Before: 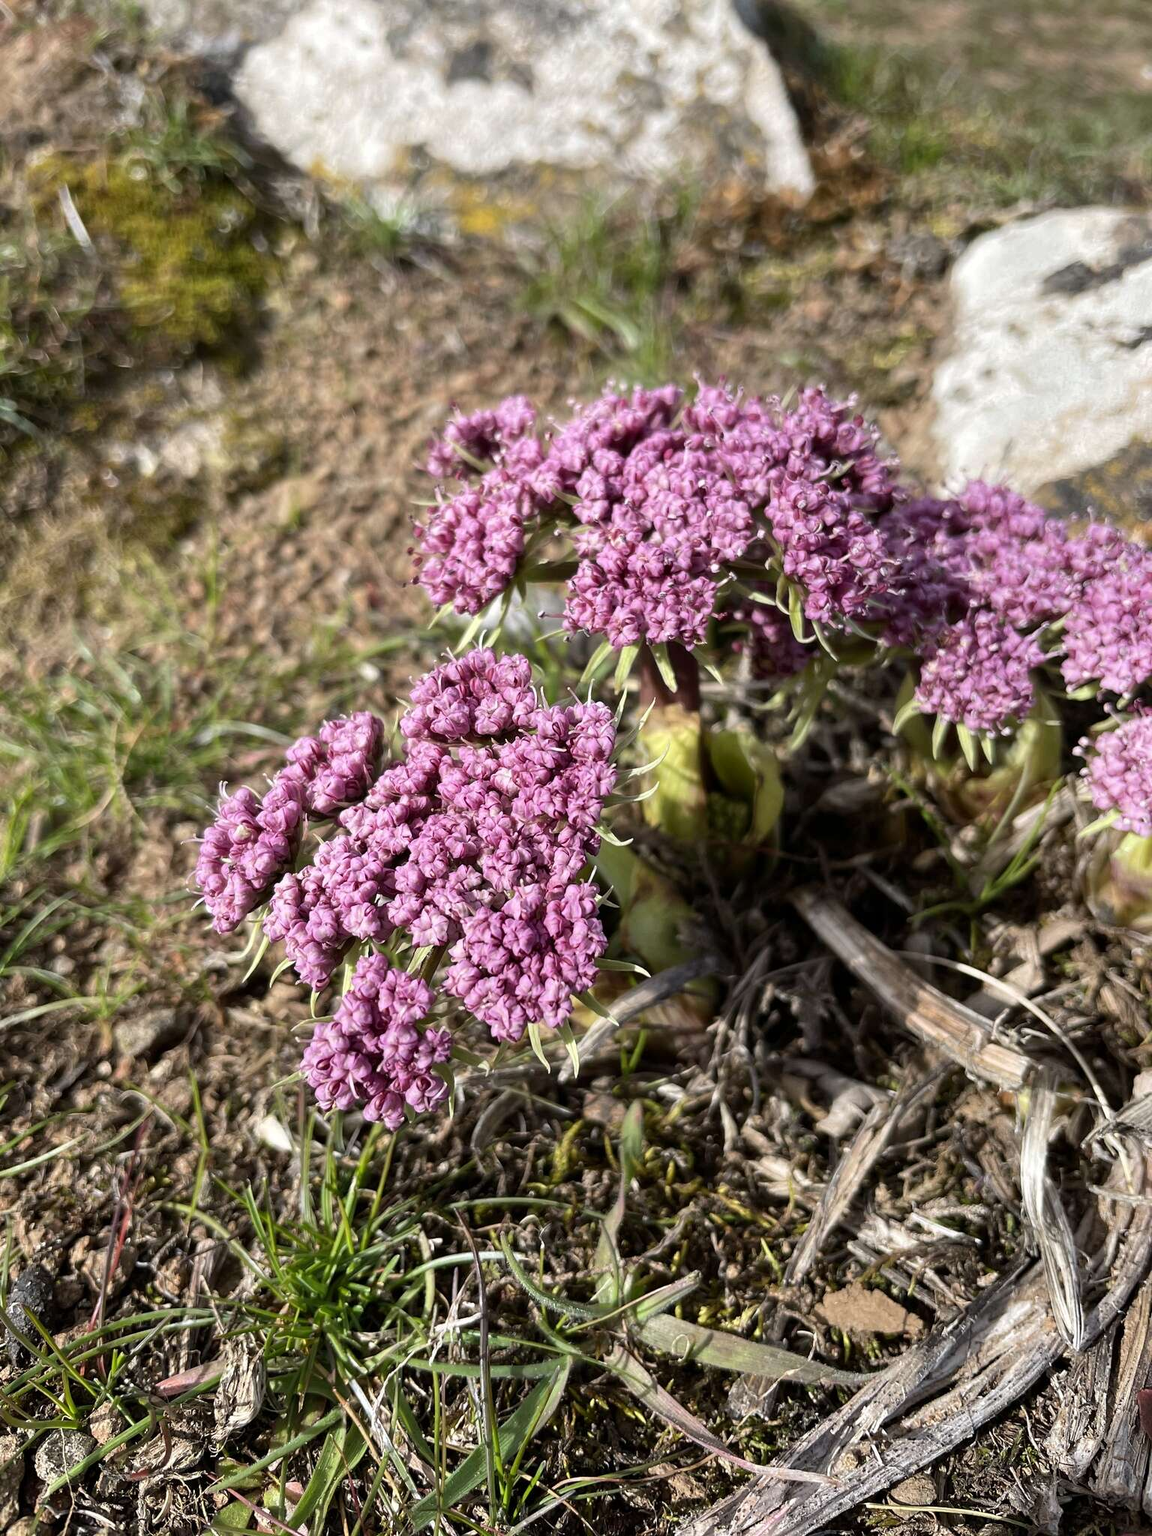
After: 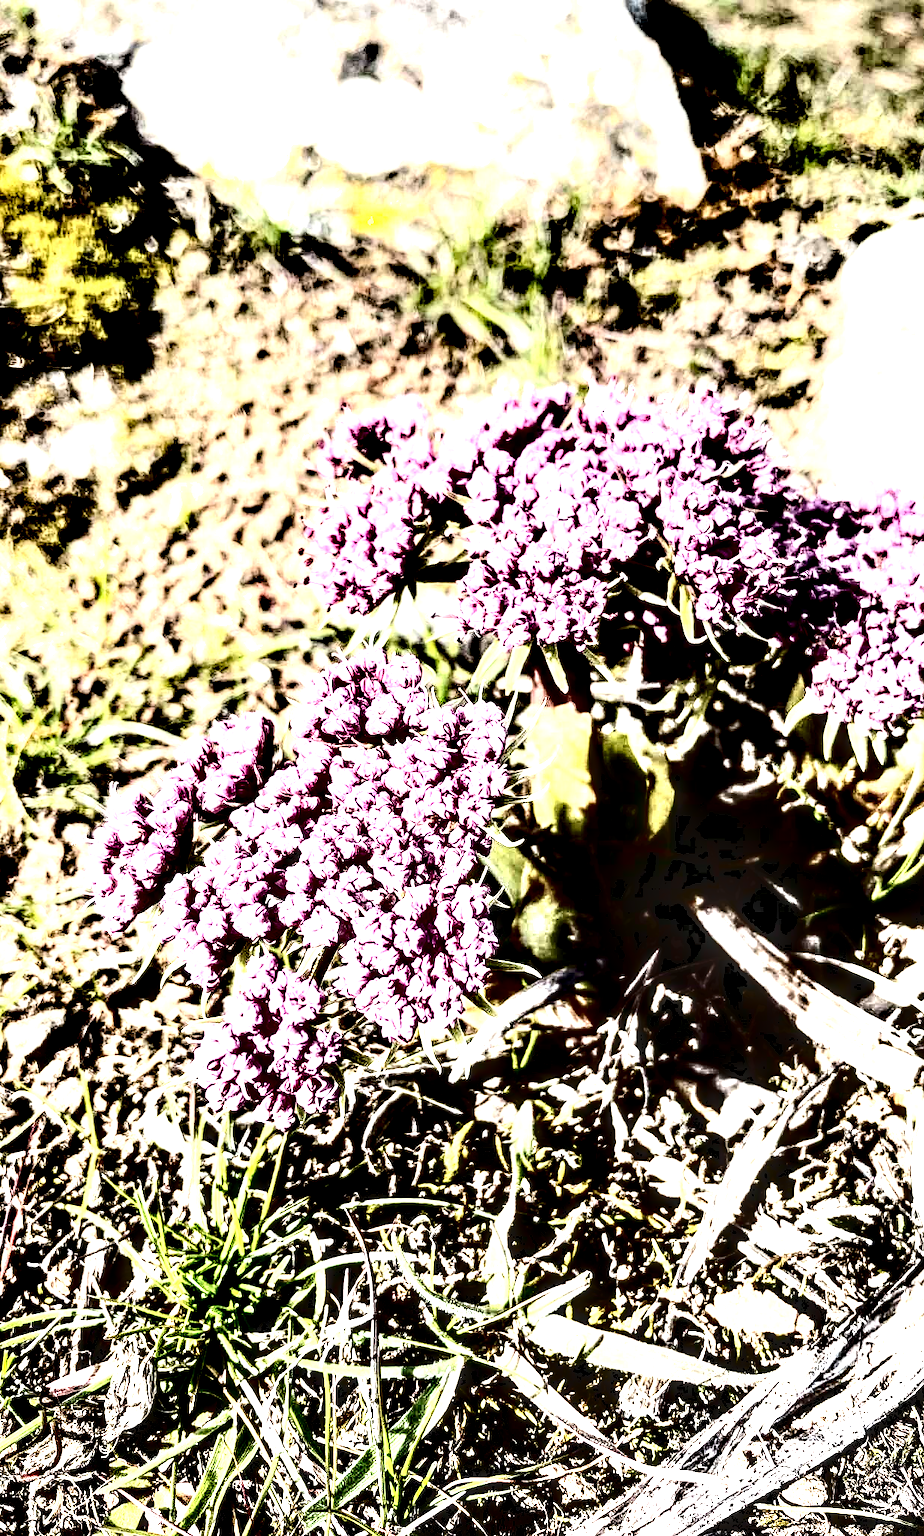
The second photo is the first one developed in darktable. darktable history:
tone curve: curves: ch0 [(0, 0) (0.003, 0.108) (0.011, 0.108) (0.025, 0.108) (0.044, 0.113) (0.069, 0.113) (0.1, 0.121) (0.136, 0.136) (0.177, 0.16) (0.224, 0.192) (0.277, 0.246) (0.335, 0.324) (0.399, 0.419) (0.468, 0.518) (0.543, 0.622) (0.623, 0.721) (0.709, 0.815) (0.801, 0.893) (0.898, 0.949) (1, 1)], color space Lab, independent channels, preserve colors none
crop and rotate: left 9.52%, right 10.249%
base curve: curves: ch0 [(0, 0) (0.073, 0.04) (0.157, 0.139) (0.492, 0.492) (0.758, 0.758) (1, 1)], preserve colors none
local contrast: highlights 111%, shadows 45%, detail 295%
exposure: exposure 1.093 EV, compensate highlight preservation false
shadows and highlights: shadows 61.18, soften with gaussian
contrast brightness saturation: contrast 0.482, saturation -0.093
